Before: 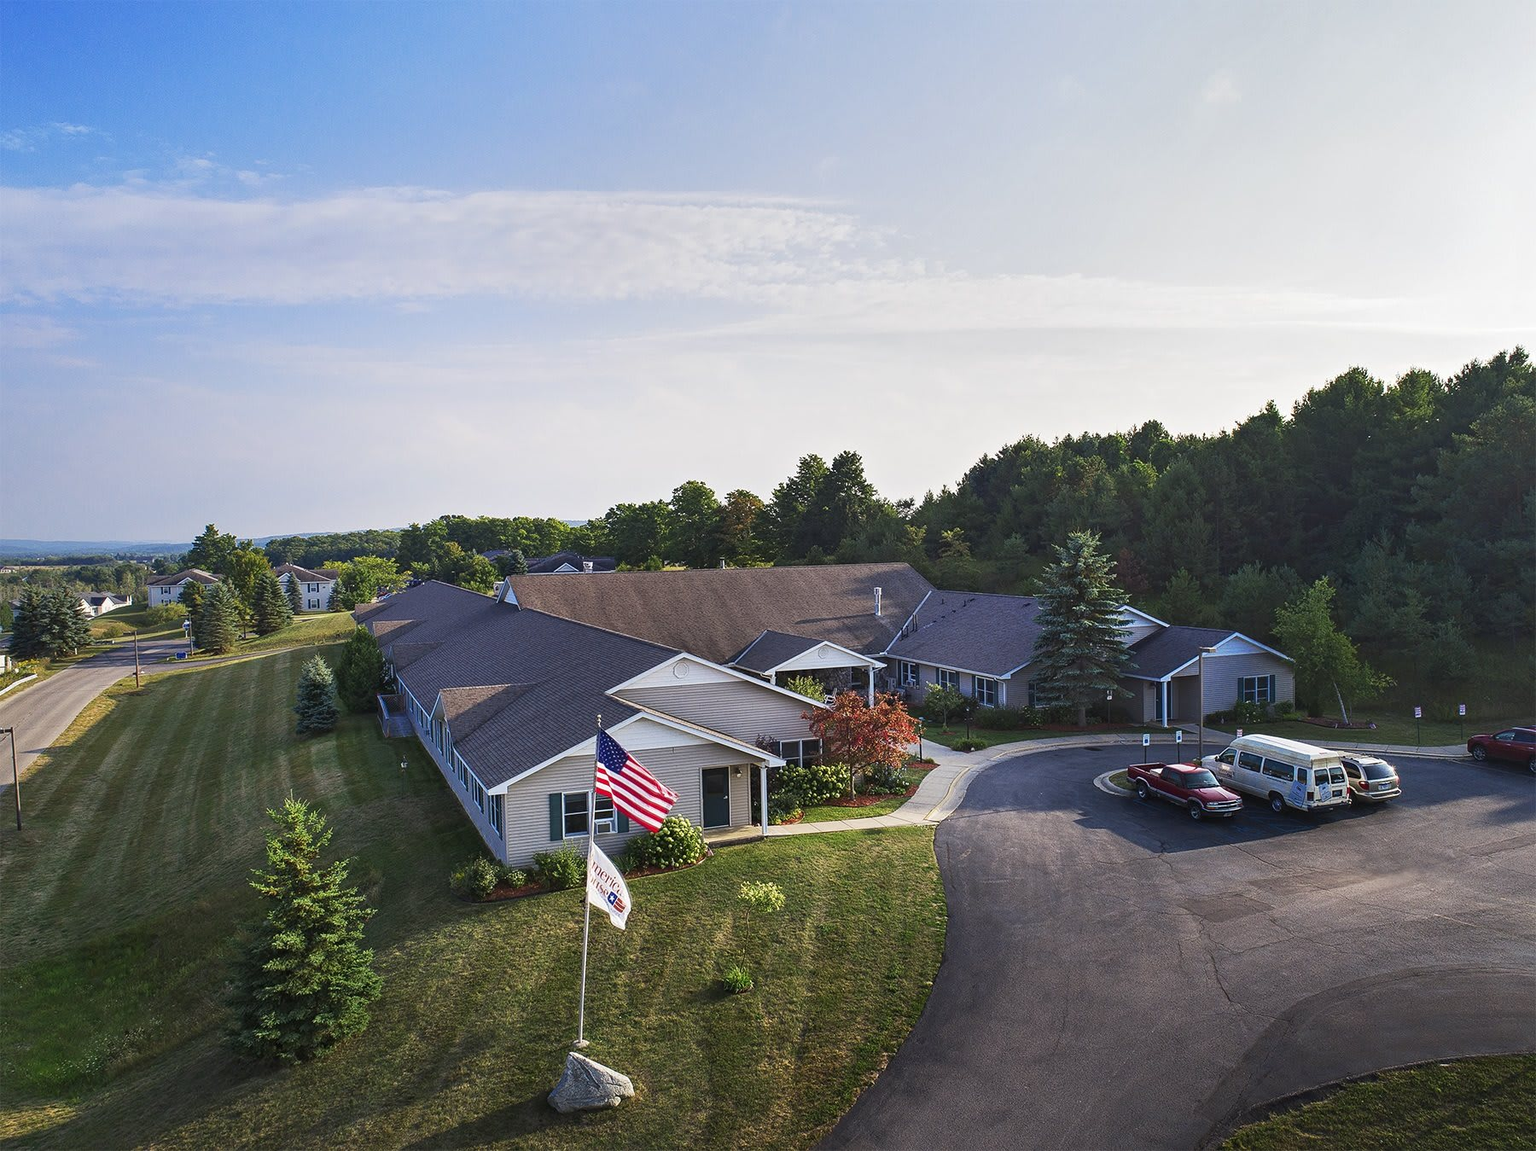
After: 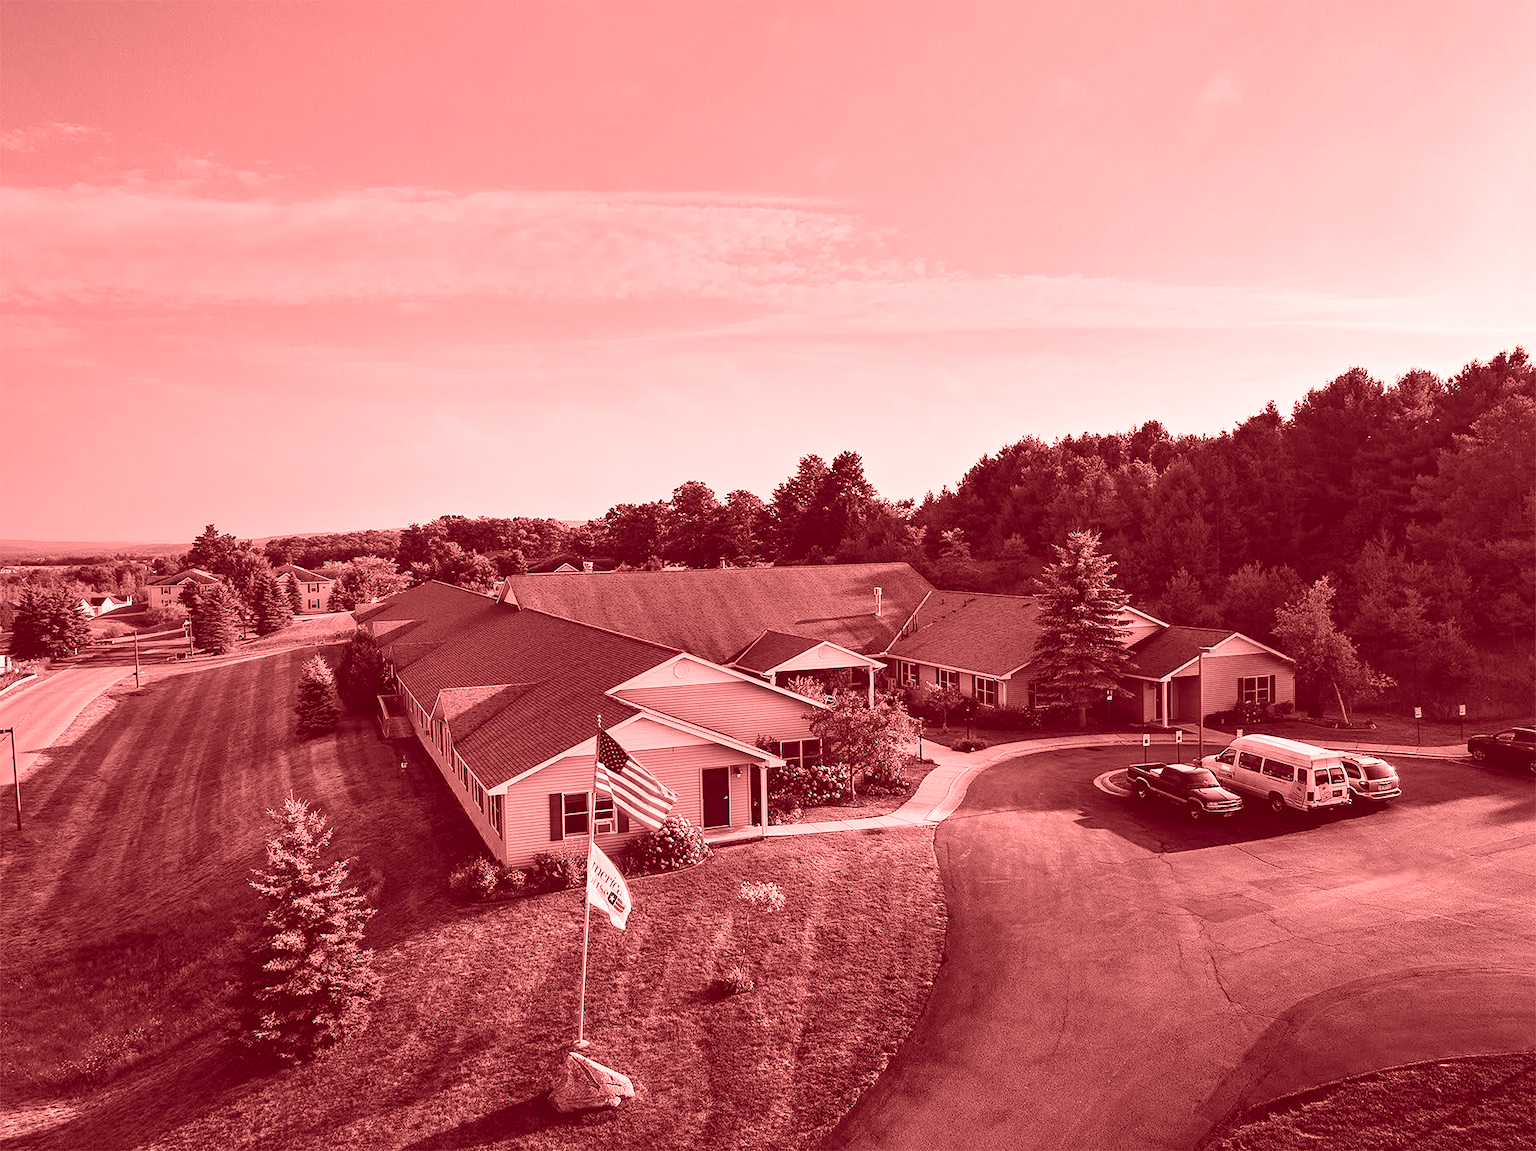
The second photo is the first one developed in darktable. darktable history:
shadows and highlights: shadows 40, highlights -54, highlights color adjustment 46%, low approximation 0.01, soften with gaussian
exposure: black level correction 0.001, exposure -0.125 EV, compensate exposure bias true, compensate highlight preservation false
fill light: exposure -2 EV, width 8.6
colorize: saturation 60%, source mix 100%
